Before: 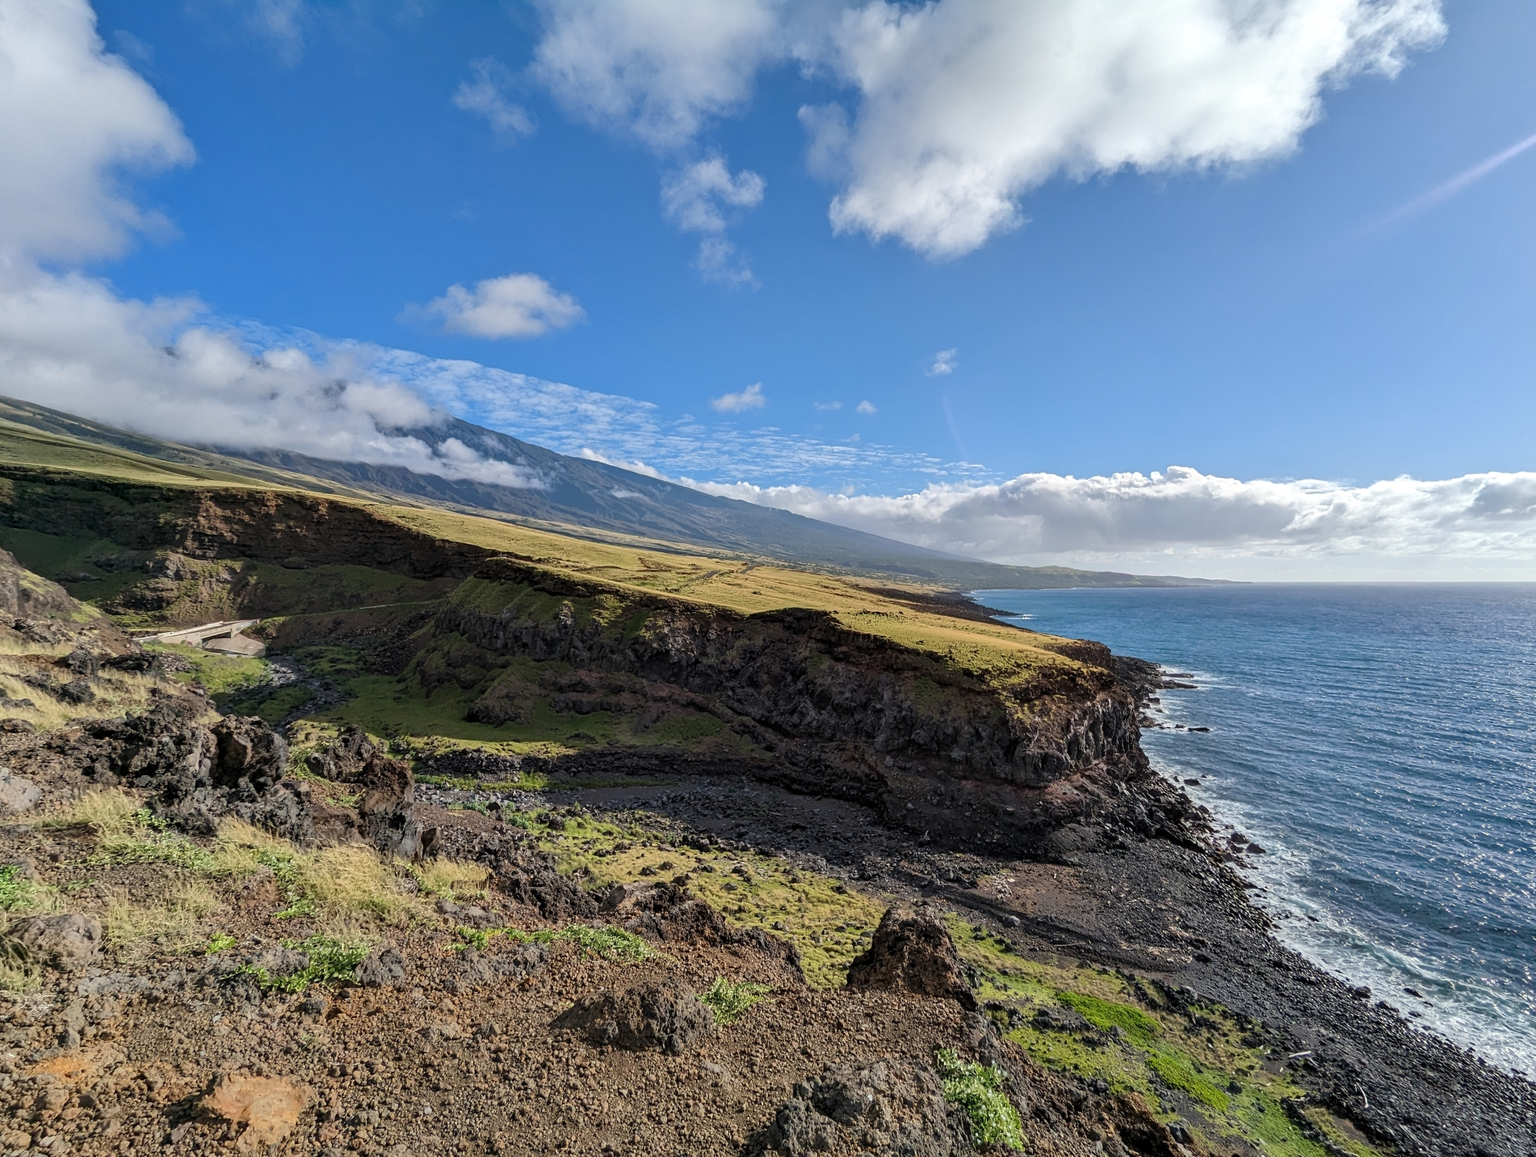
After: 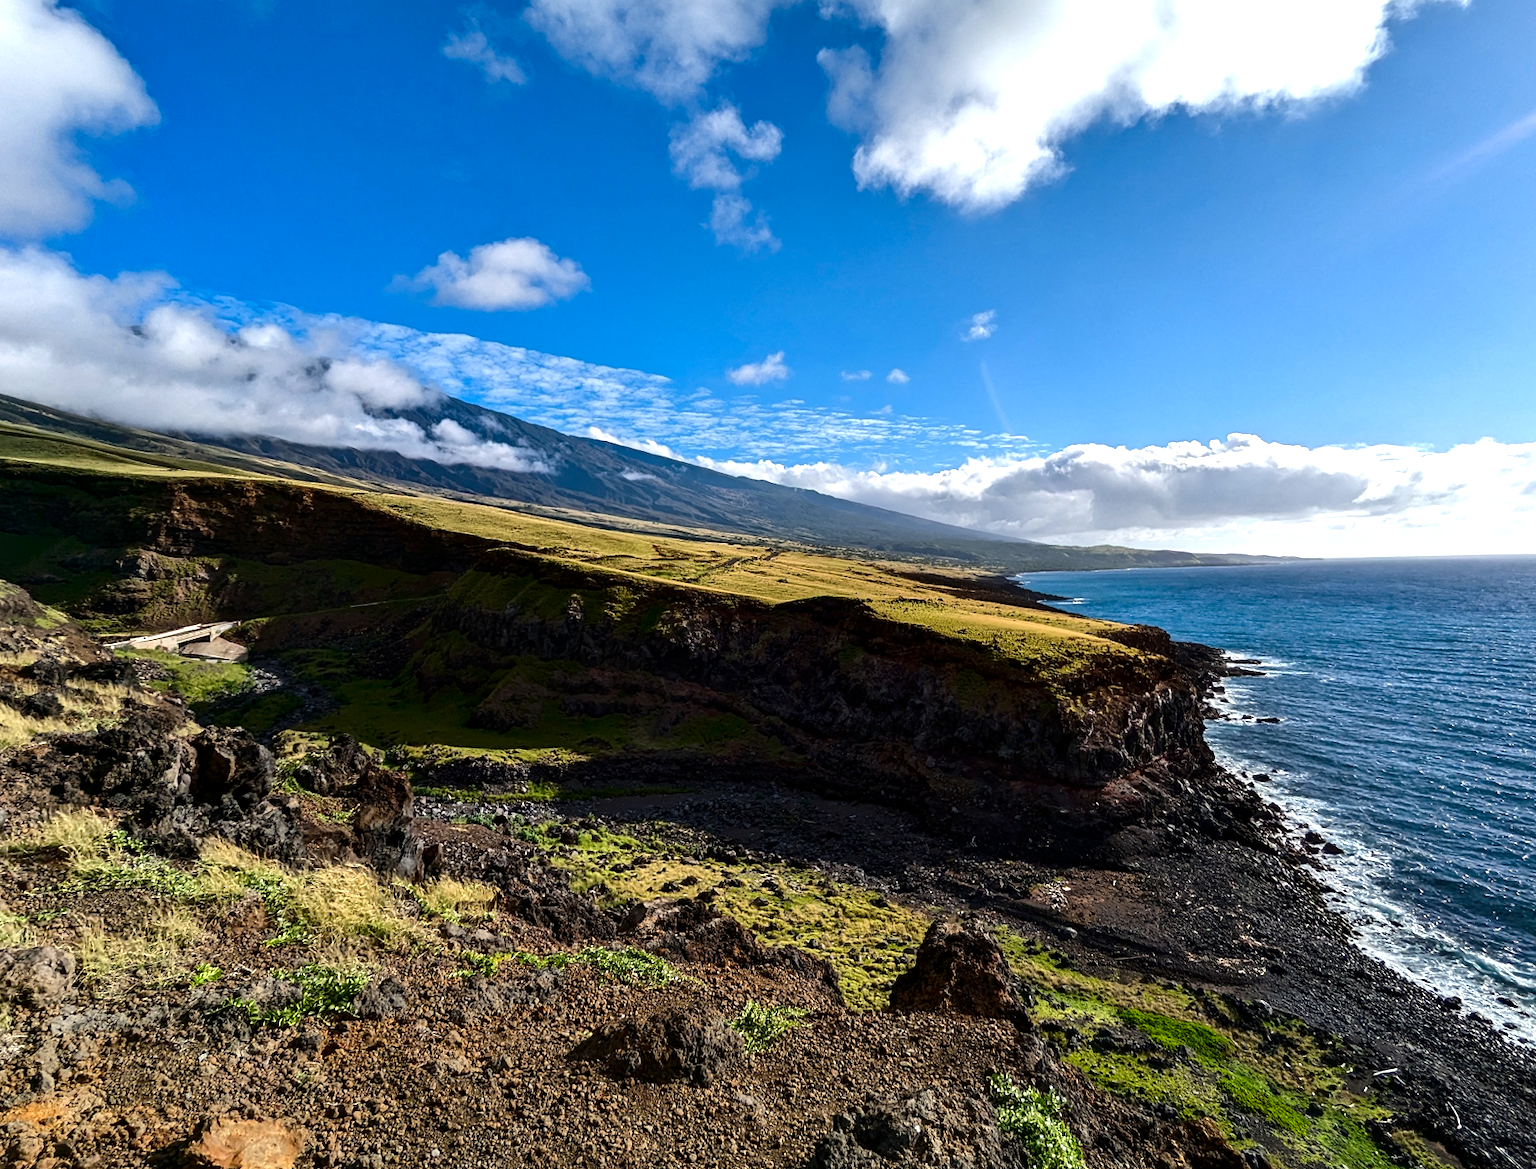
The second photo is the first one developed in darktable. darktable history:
crop: left 3.305%, top 6.436%, right 6.389%, bottom 3.258%
rotate and perspective: rotation -1.17°, automatic cropping off
tone equalizer: -8 EV -0.75 EV, -7 EV -0.7 EV, -6 EV -0.6 EV, -5 EV -0.4 EV, -3 EV 0.4 EV, -2 EV 0.6 EV, -1 EV 0.7 EV, +0 EV 0.75 EV, edges refinement/feathering 500, mask exposure compensation -1.57 EV, preserve details no
contrast brightness saturation: brightness -0.25, saturation 0.2
